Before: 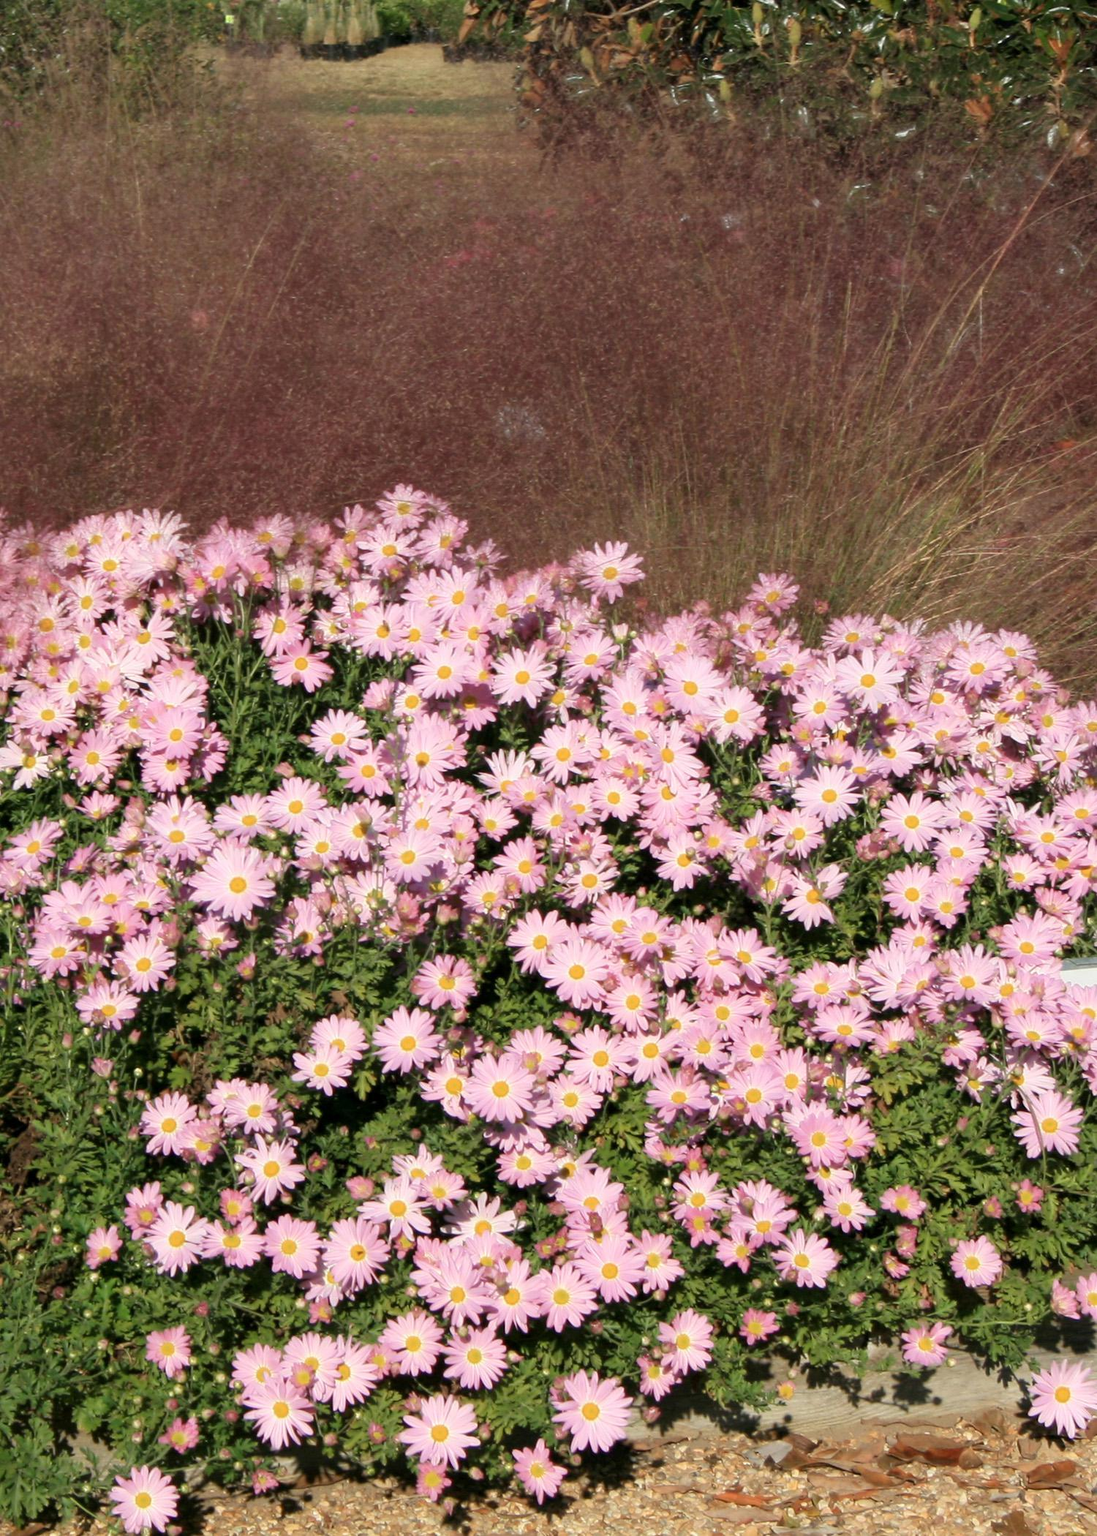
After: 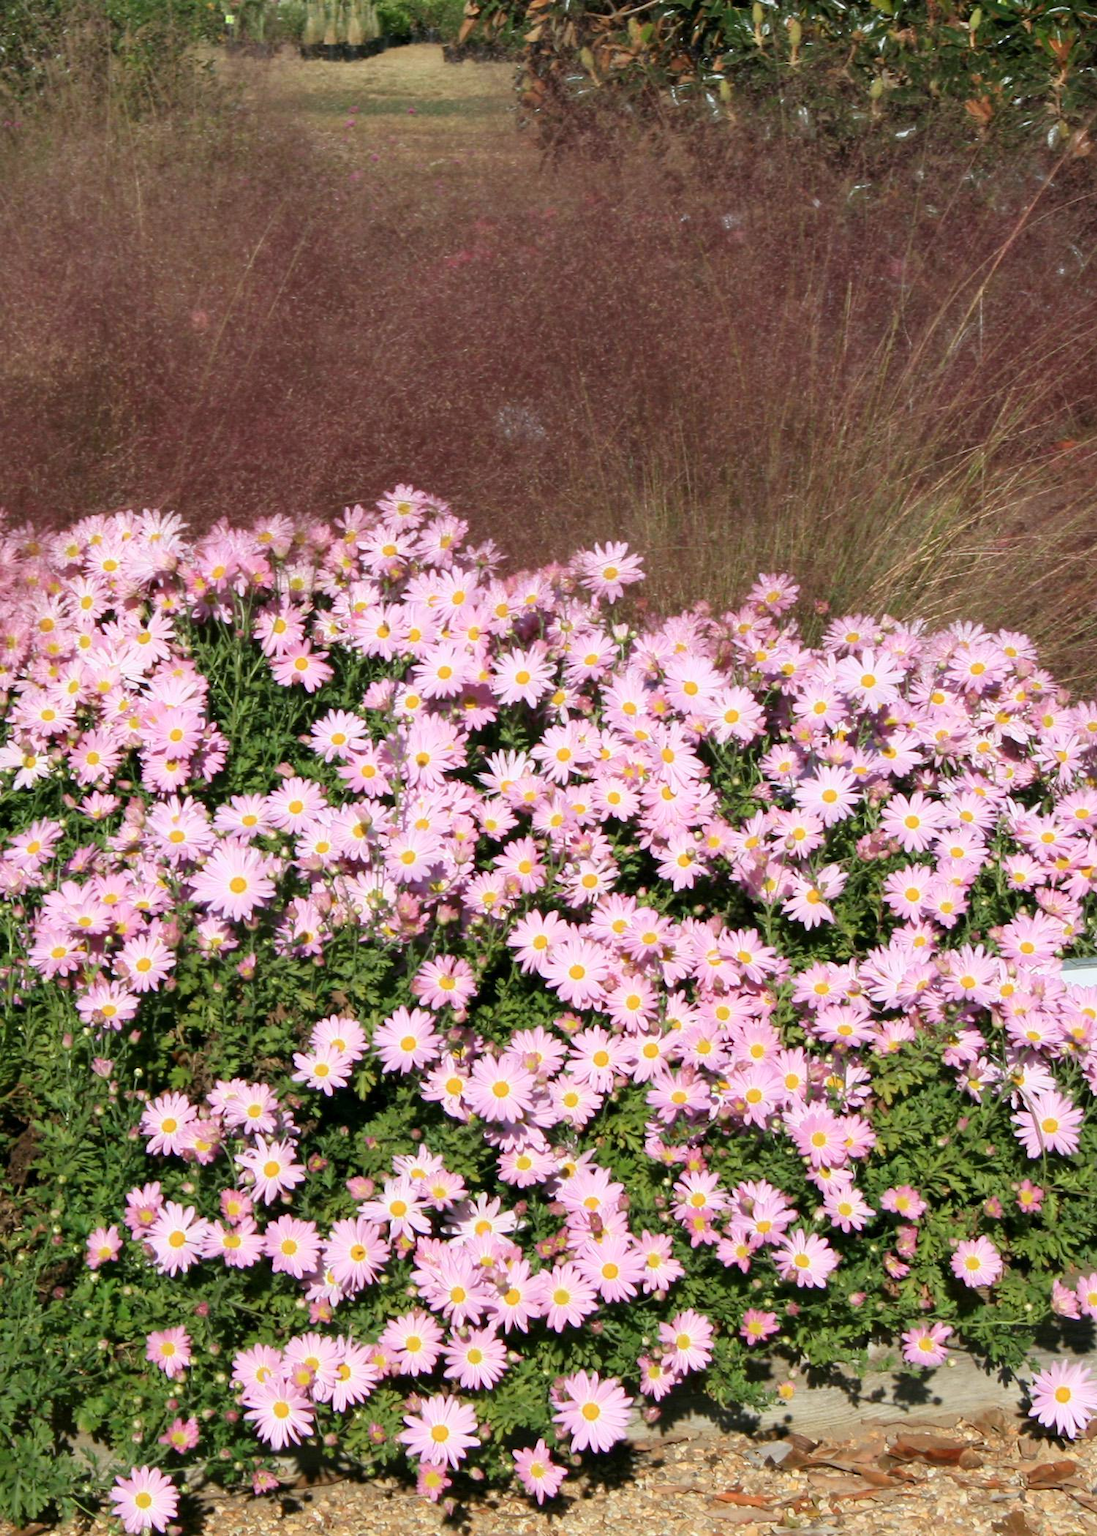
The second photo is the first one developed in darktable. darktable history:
contrast brightness saturation: contrast 0.1, brightness 0.03, saturation 0.09
white balance: red 0.974, blue 1.044
